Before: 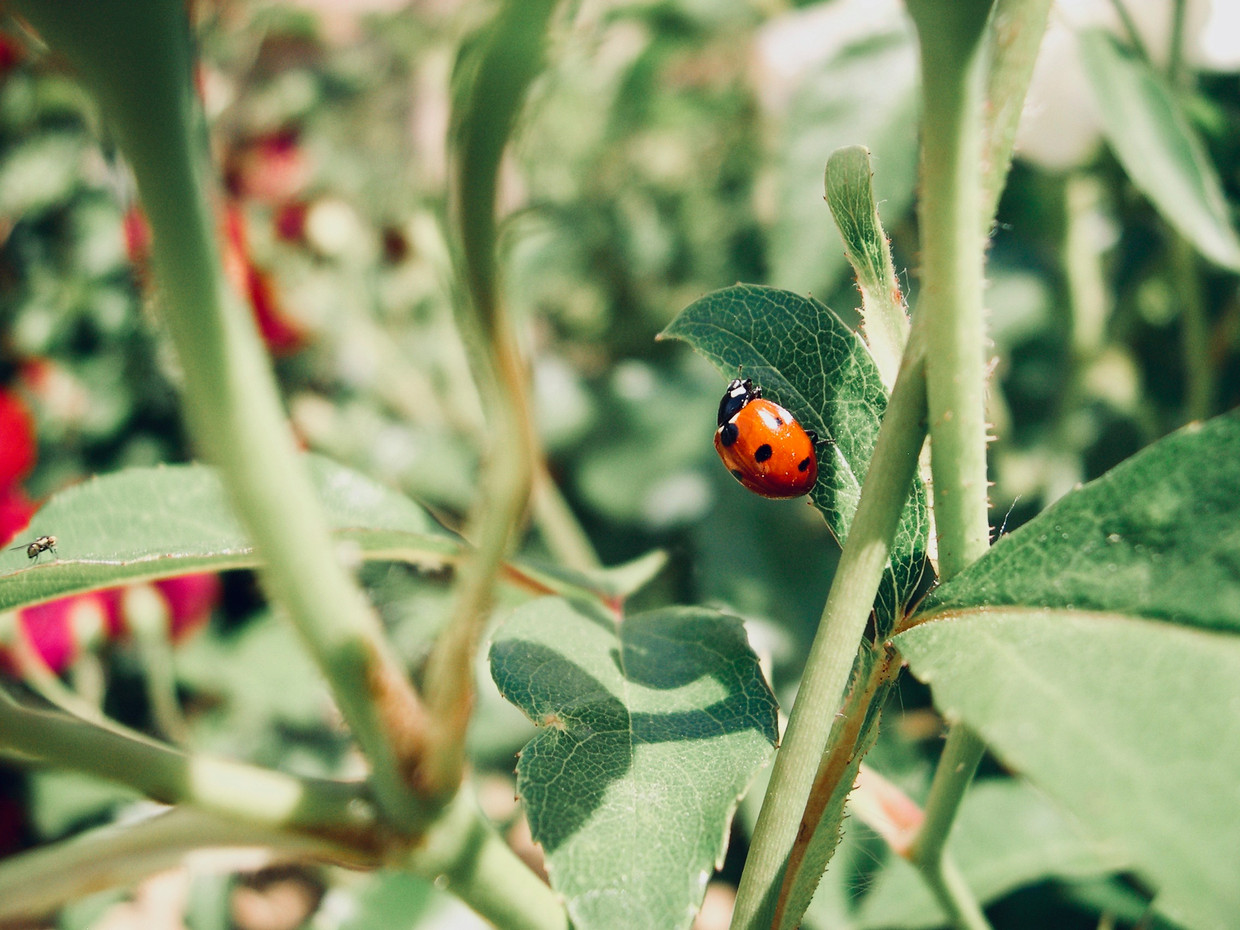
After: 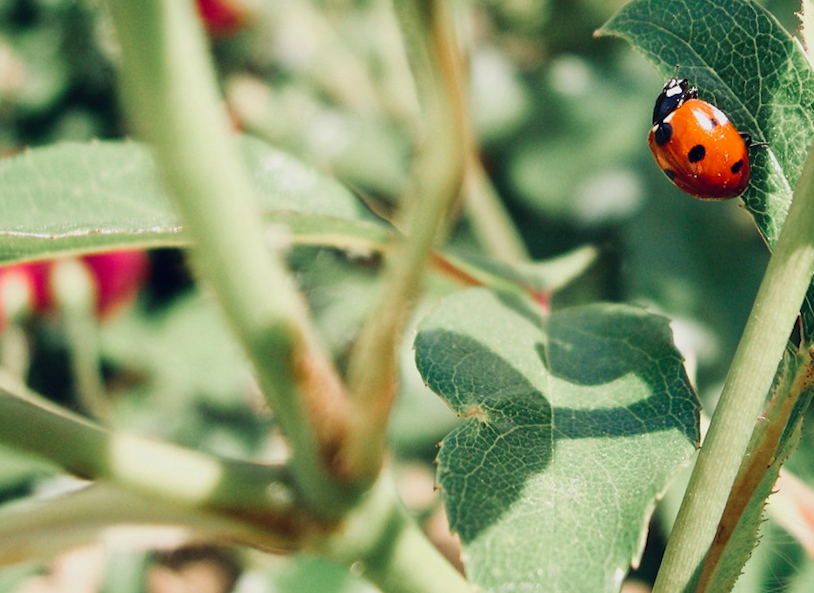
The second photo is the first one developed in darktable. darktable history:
crop and rotate: angle -0.82°, left 3.85%, top 31.828%, right 27.992%
rotate and perspective: rotation 1.57°, crop left 0.018, crop right 0.982, crop top 0.039, crop bottom 0.961
